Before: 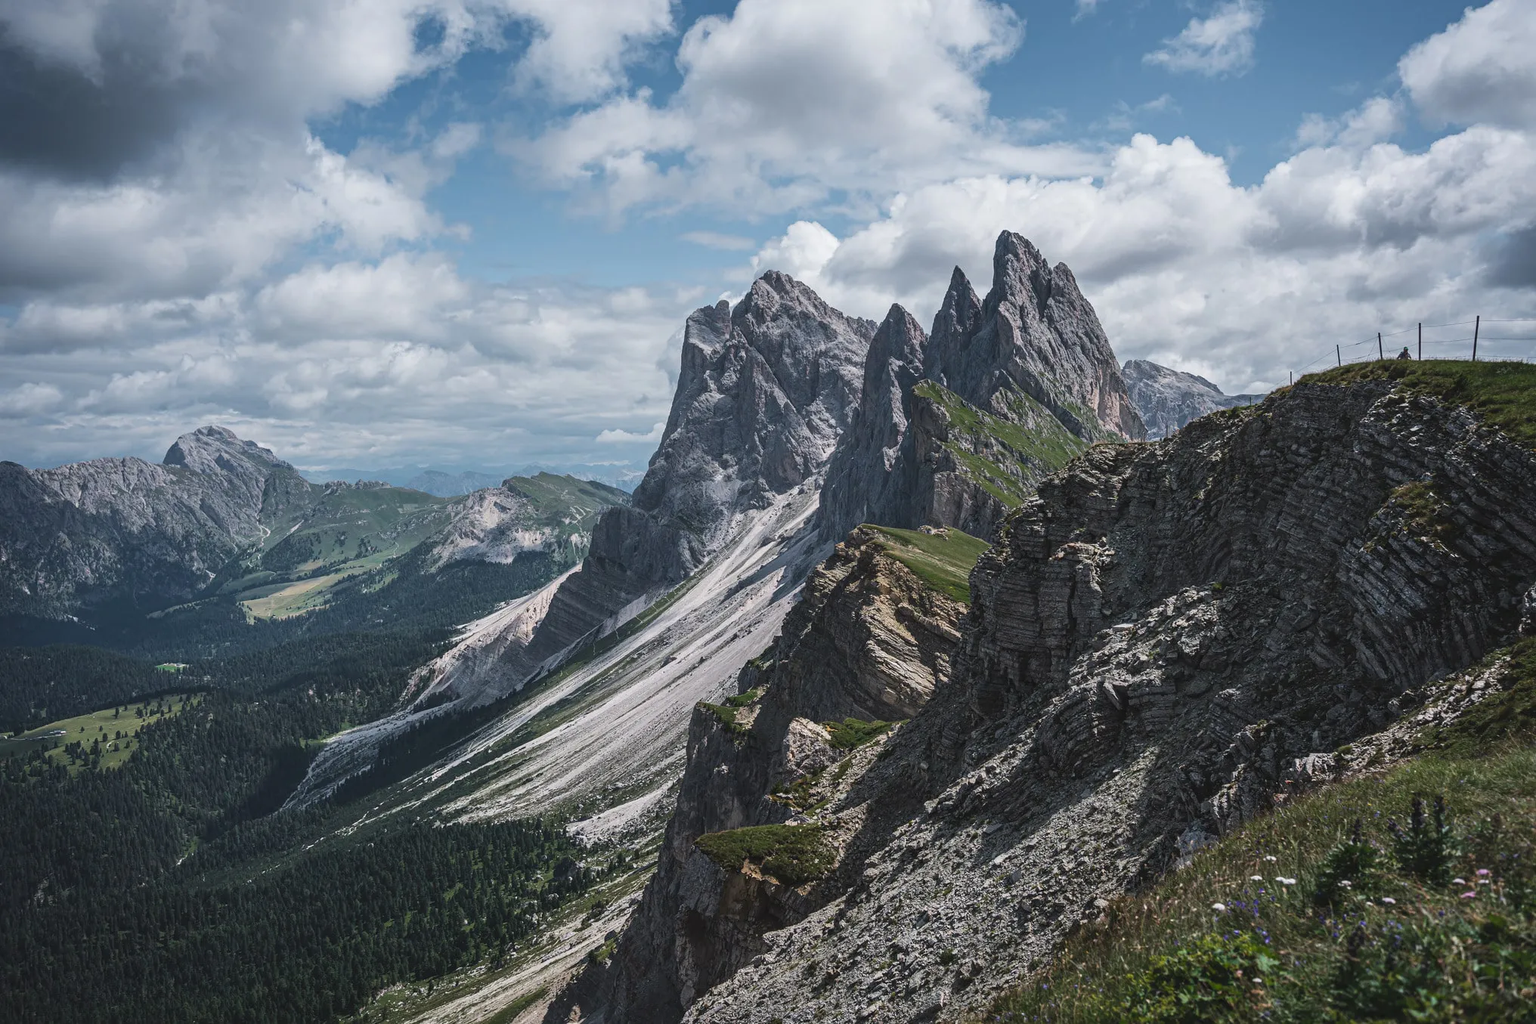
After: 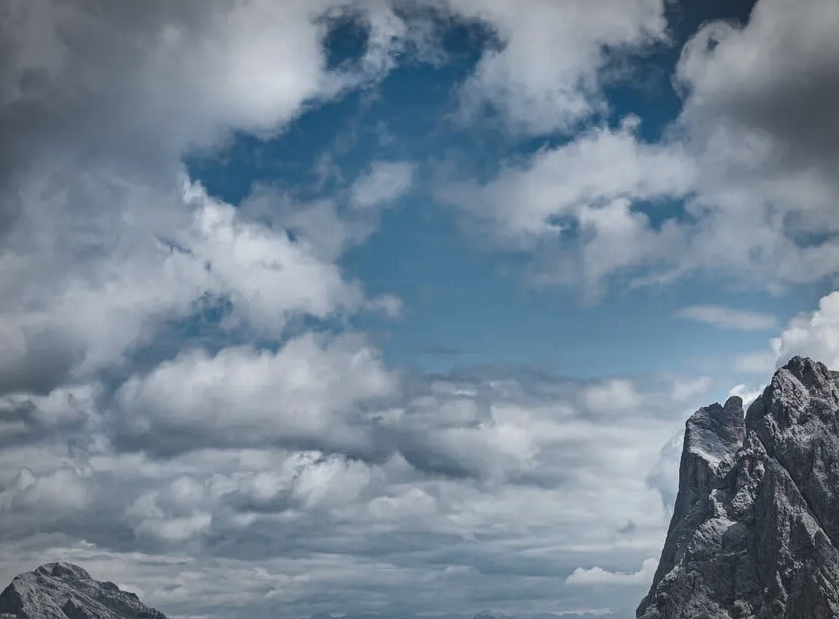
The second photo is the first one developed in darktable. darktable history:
crop and rotate: left 10.944%, top 0.104%, right 47.738%, bottom 54.166%
vignetting: center (0, 0.005), automatic ratio true, unbound false
shadows and highlights: shadows 20.74, highlights -82, soften with gaussian
contrast brightness saturation: contrast 0.144
